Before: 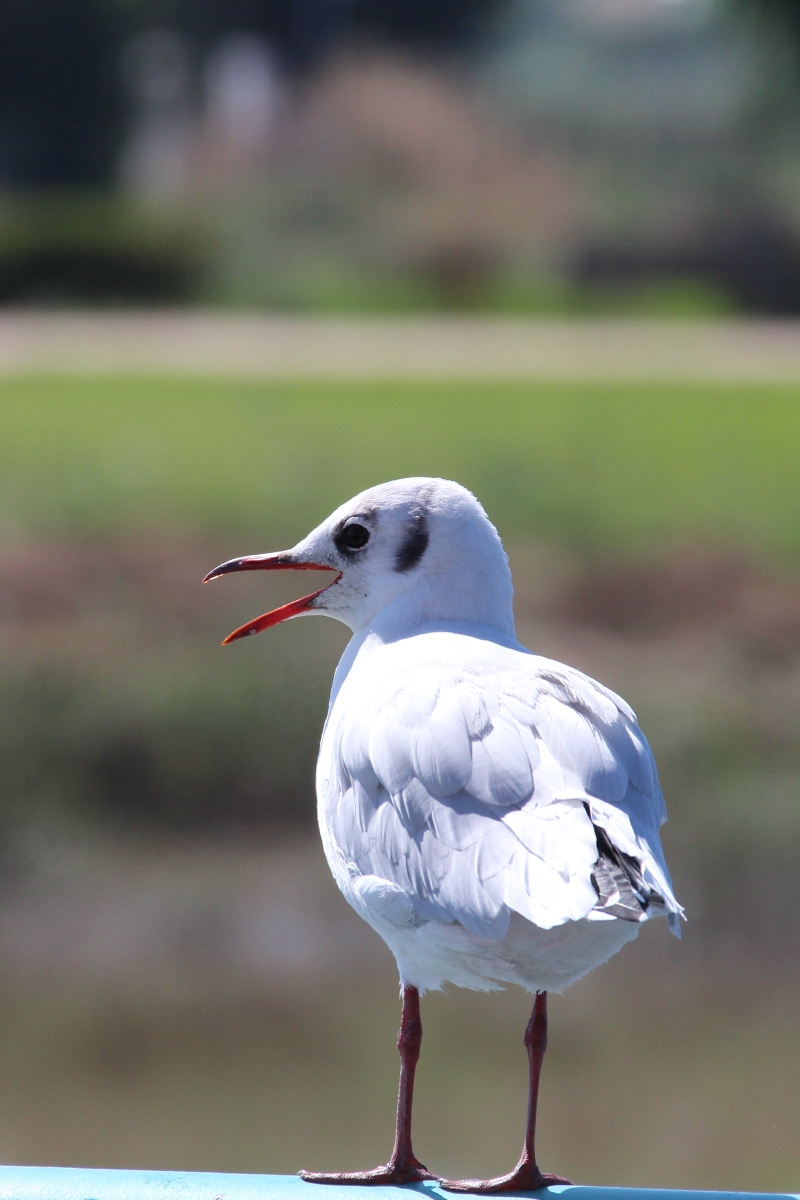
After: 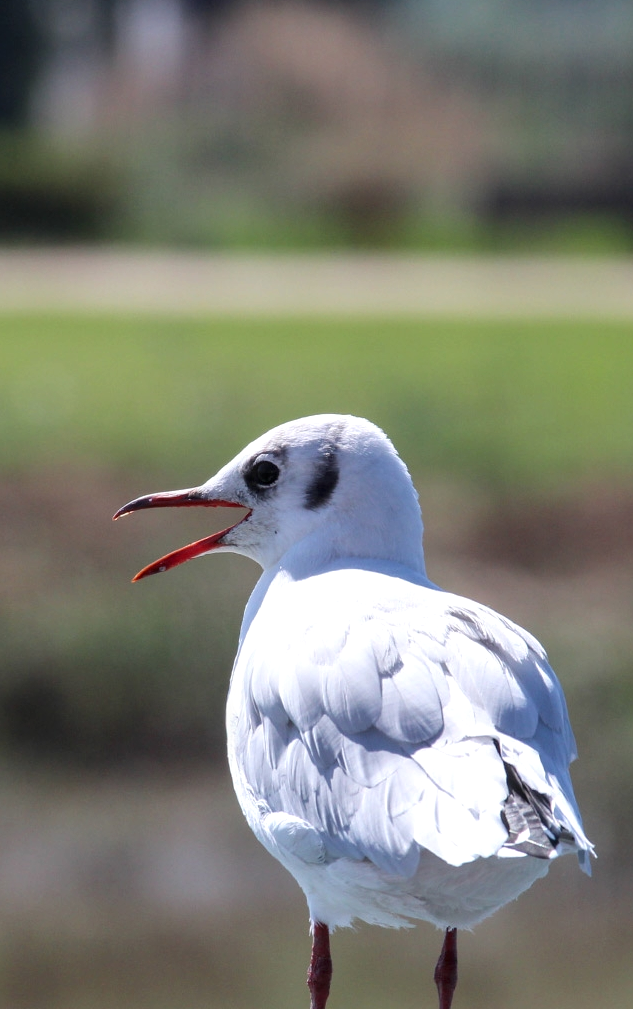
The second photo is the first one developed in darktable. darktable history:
crop: left 11.268%, top 5.264%, right 9.6%, bottom 10.578%
local contrast: detail 130%
